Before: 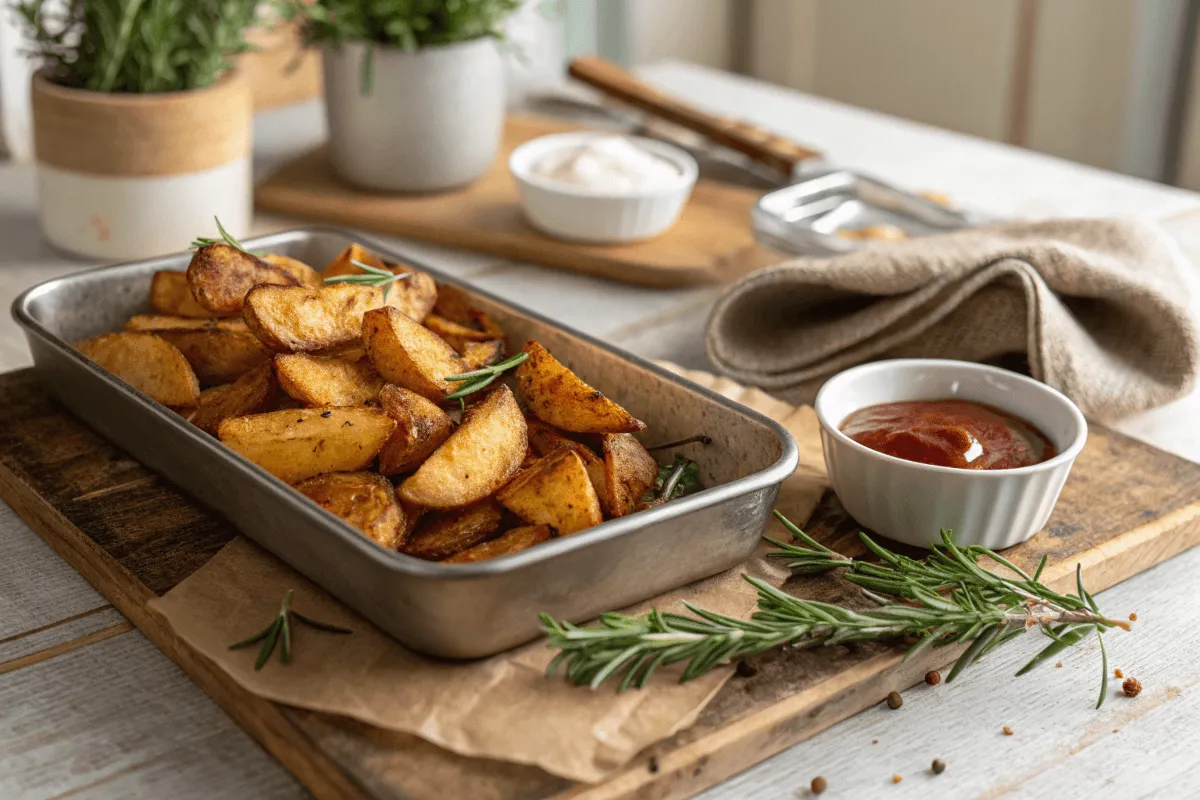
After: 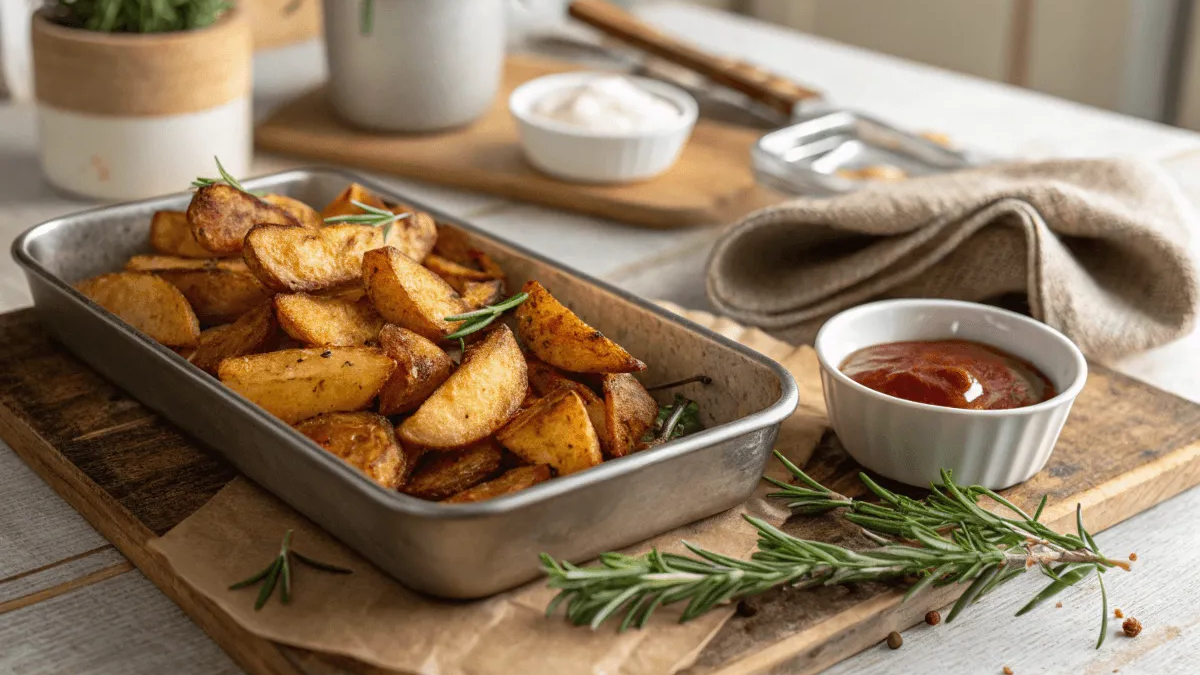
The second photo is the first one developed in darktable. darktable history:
crop: top 7.562%, bottom 7.982%
